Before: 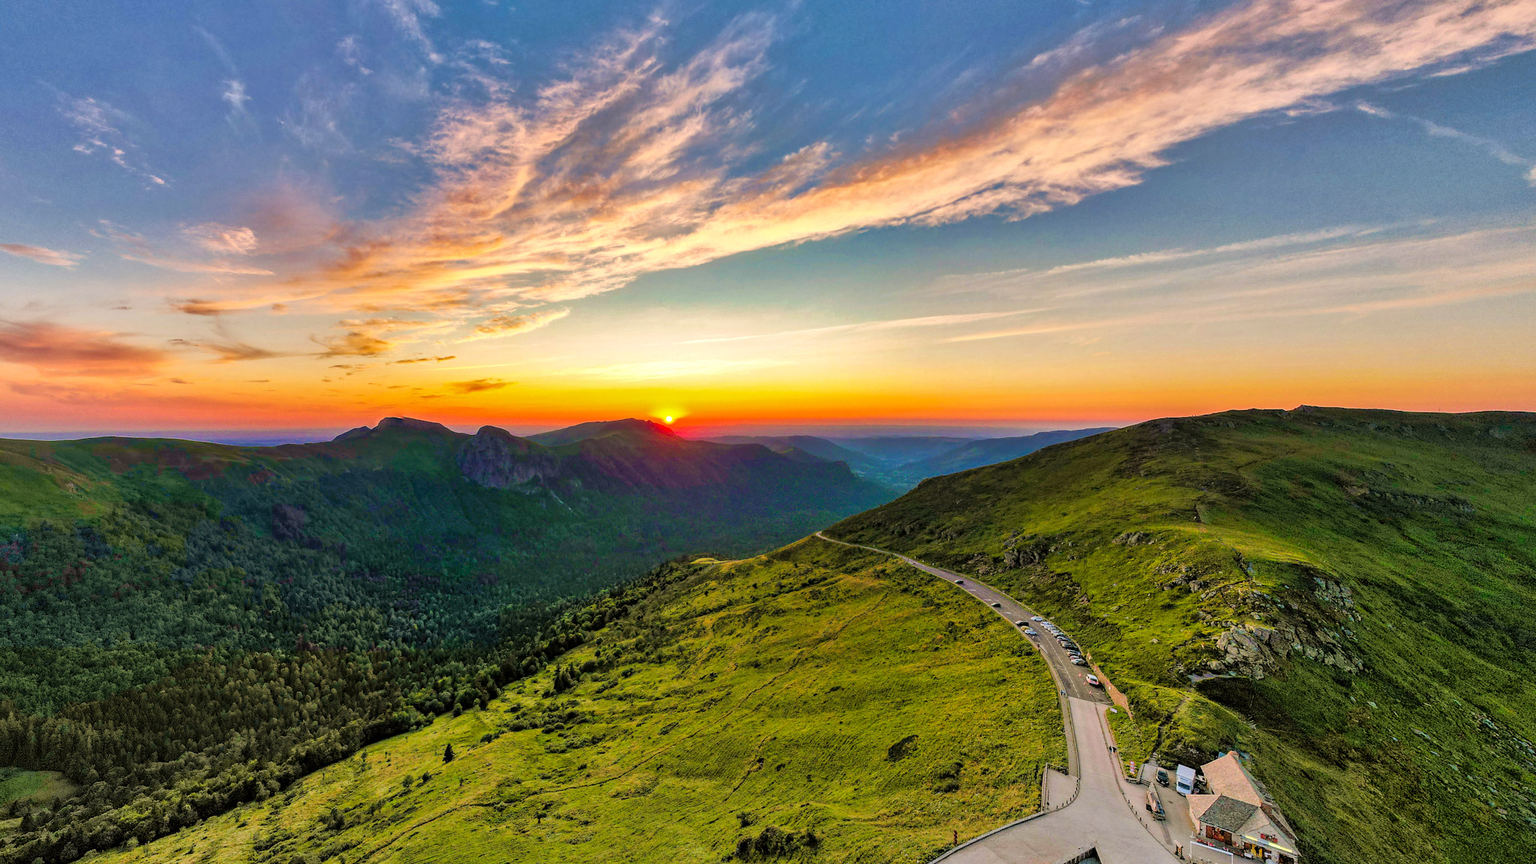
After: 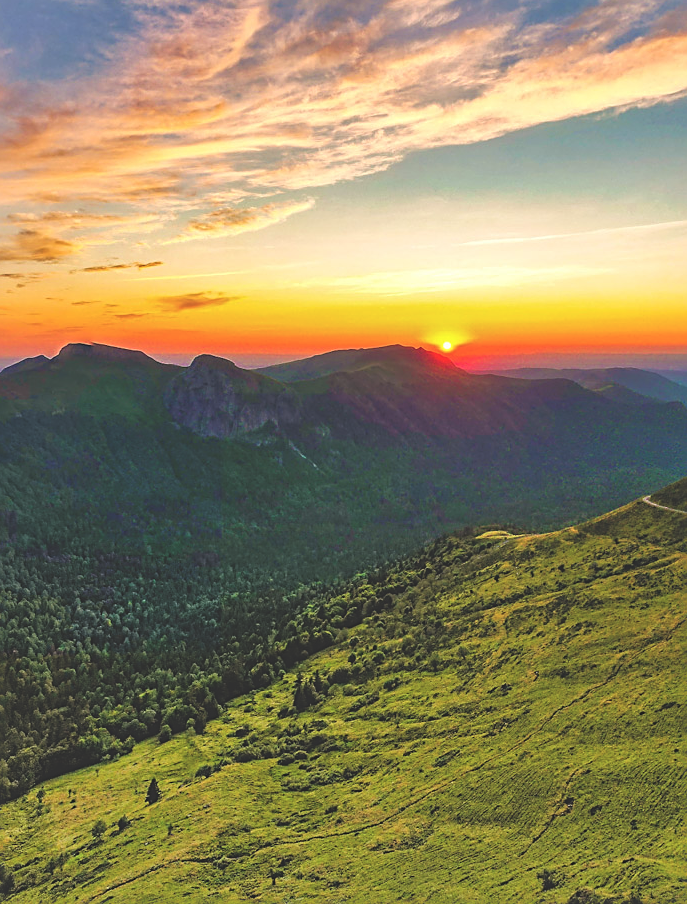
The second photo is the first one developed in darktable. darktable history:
exposure: black level correction -0.03, compensate highlight preservation false
crop and rotate: left 21.77%, top 18.528%, right 44.676%, bottom 2.997%
sharpen: on, module defaults
